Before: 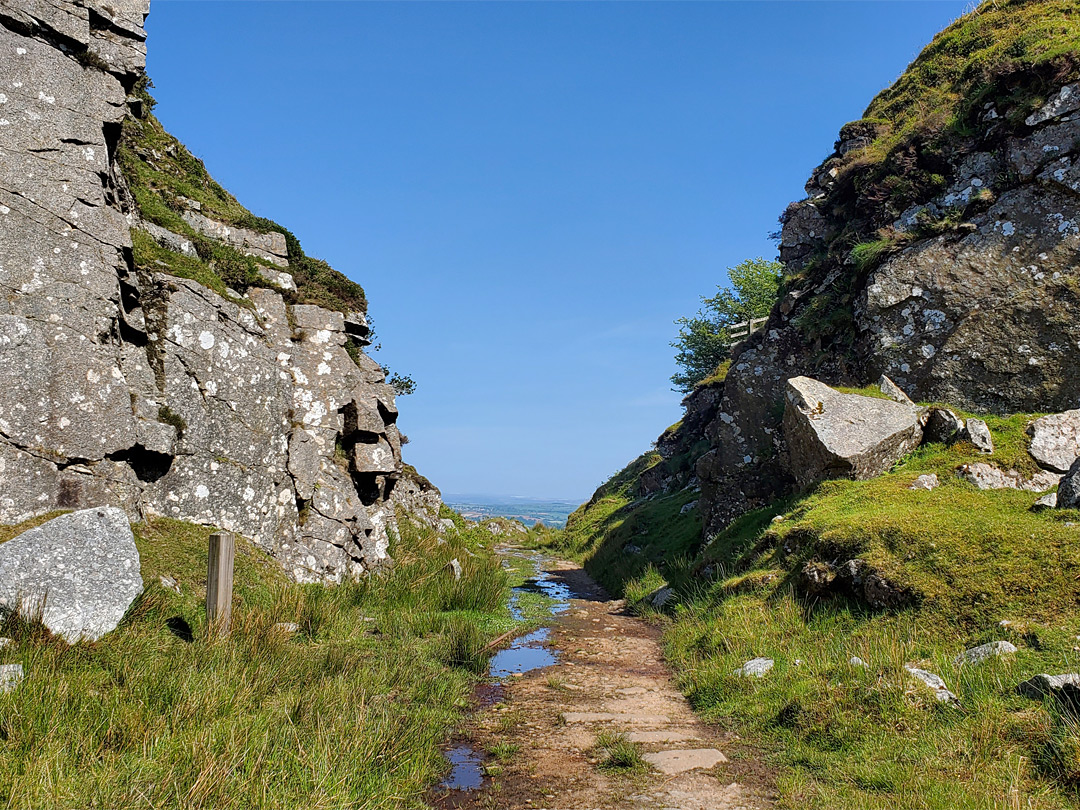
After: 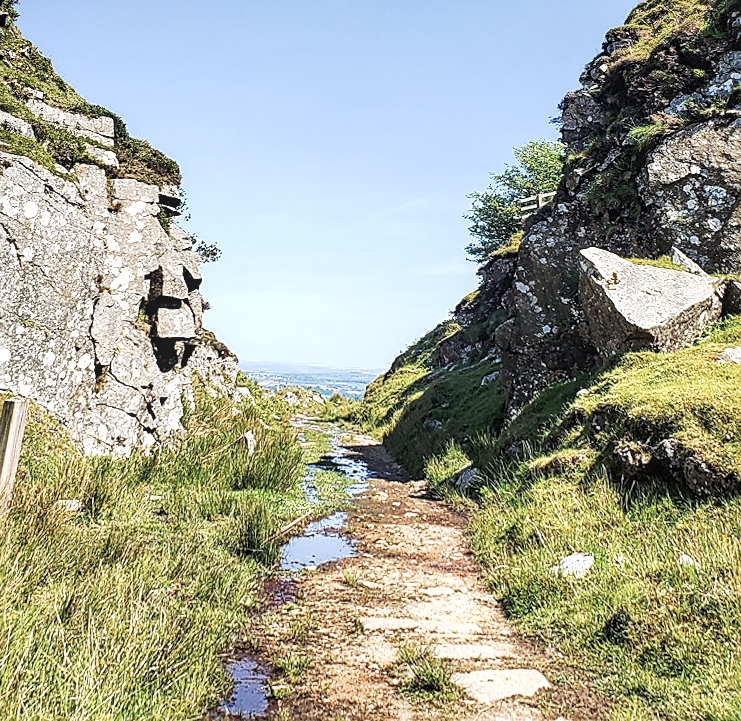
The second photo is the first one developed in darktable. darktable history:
crop: left 9.807%, top 6.259%, right 7.334%, bottom 2.177%
rotate and perspective: rotation 0.72°, lens shift (vertical) -0.352, lens shift (horizontal) -0.051, crop left 0.152, crop right 0.859, crop top 0.019, crop bottom 0.964
velvia: on, module defaults
sharpen: on, module defaults
tone curve: curves: ch0 [(0, 0) (0.003, 0.003) (0.011, 0.012) (0.025, 0.023) (0.044, 0.04) (0.069, 0.056) (0.1, 0.082) (0.136, 0.107) (0.177, 0.144) (0.224, 0.186) (0.277, 0.237) (0.335, 0.297) (0.399, 0.37) (0.468, 0.465) (0.543, 0.567) (0.623, 0.68) (0.709, 0.782) (0.801, 0.86) (0.898, 0.924) (1, 1)], preserve colors none
color correction: saturation 0.57
local contrast: on, module defaults
exposure: black level correction 0, exposure 1 EV, compensate highlight preservation false
